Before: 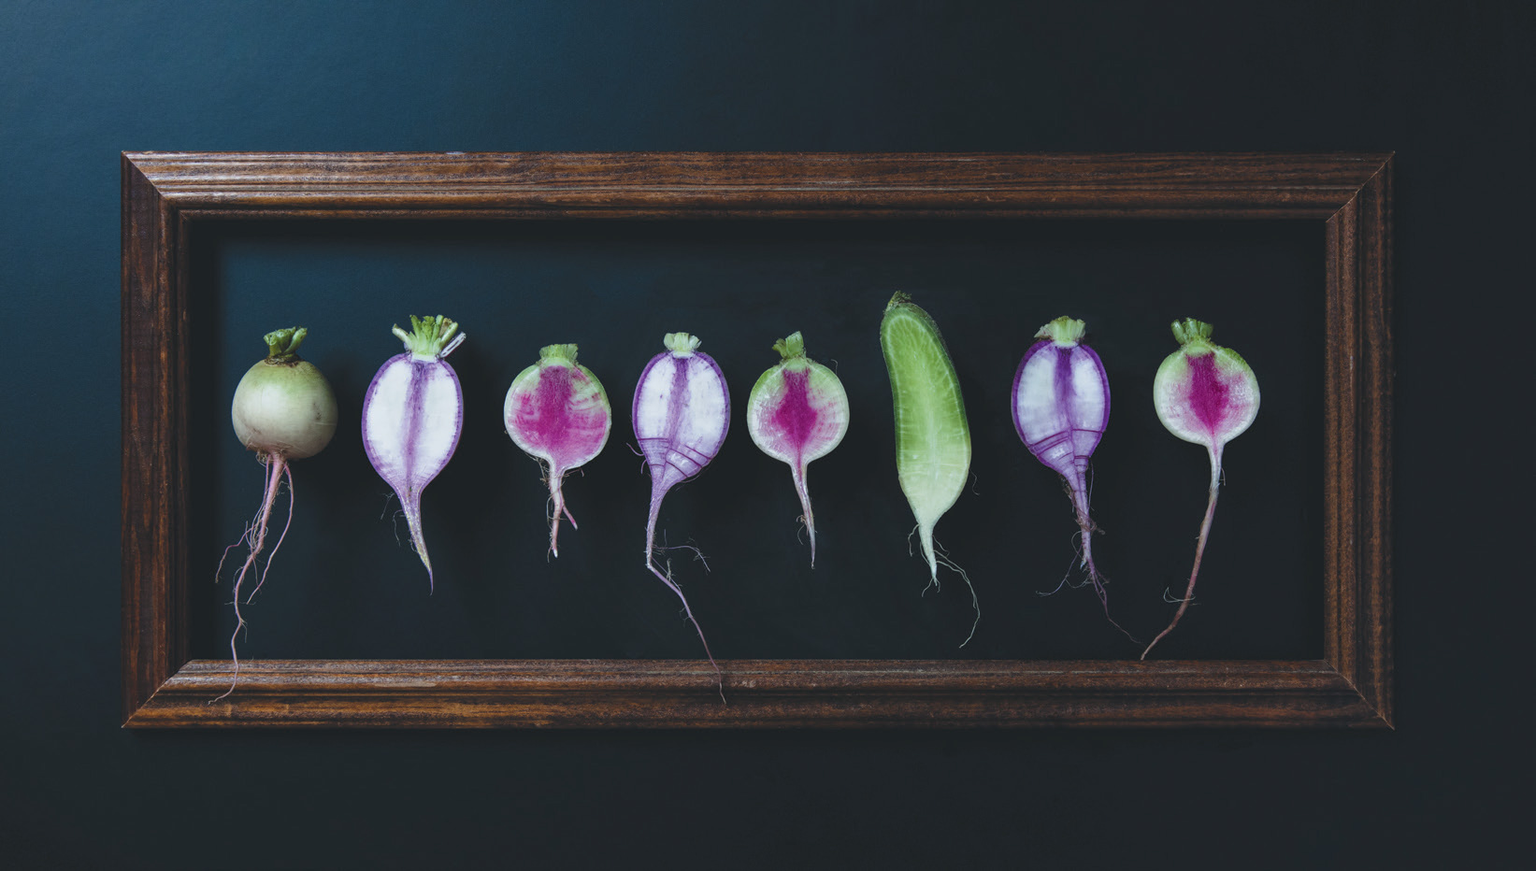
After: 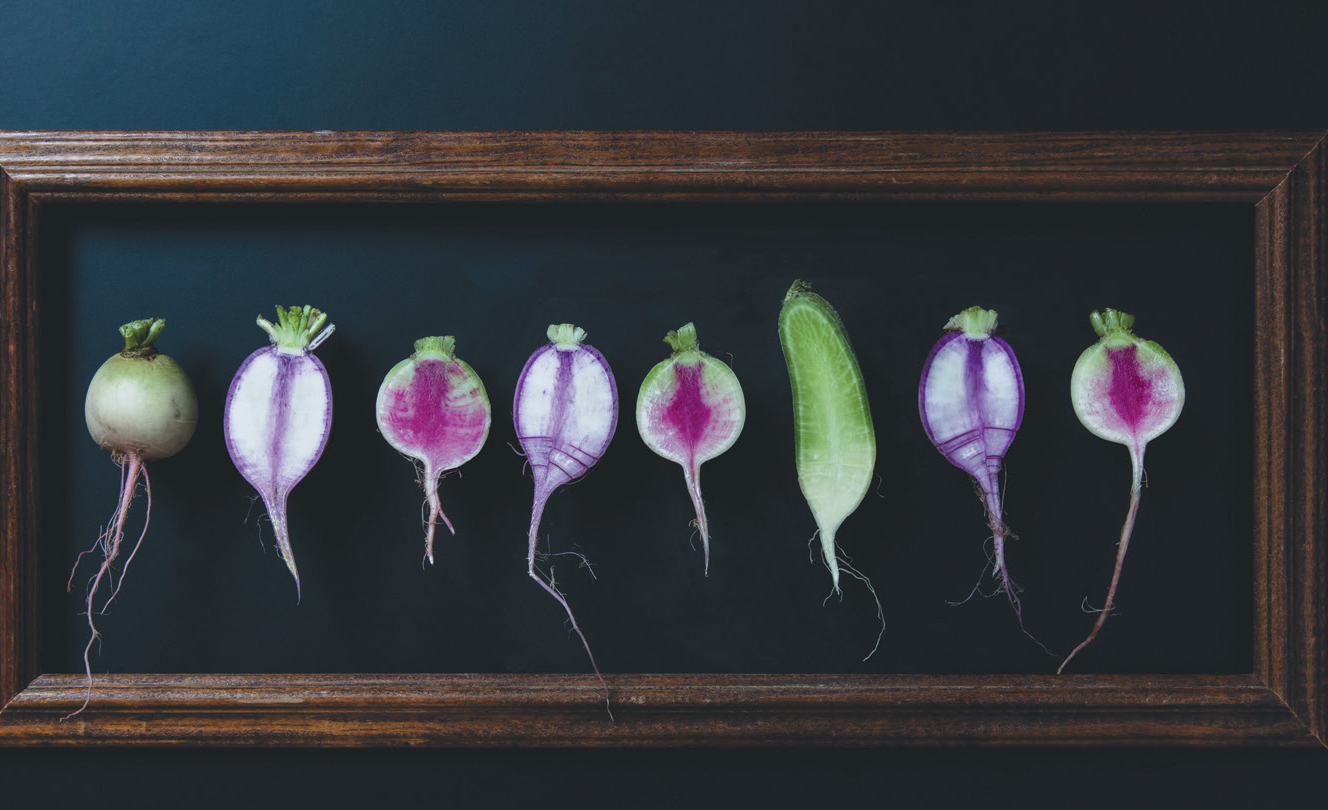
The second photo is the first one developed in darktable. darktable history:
white balance: red 1, blue 1
crop: left 9.929%, top 3.475%, right 9.188%, bottom 9.529%
